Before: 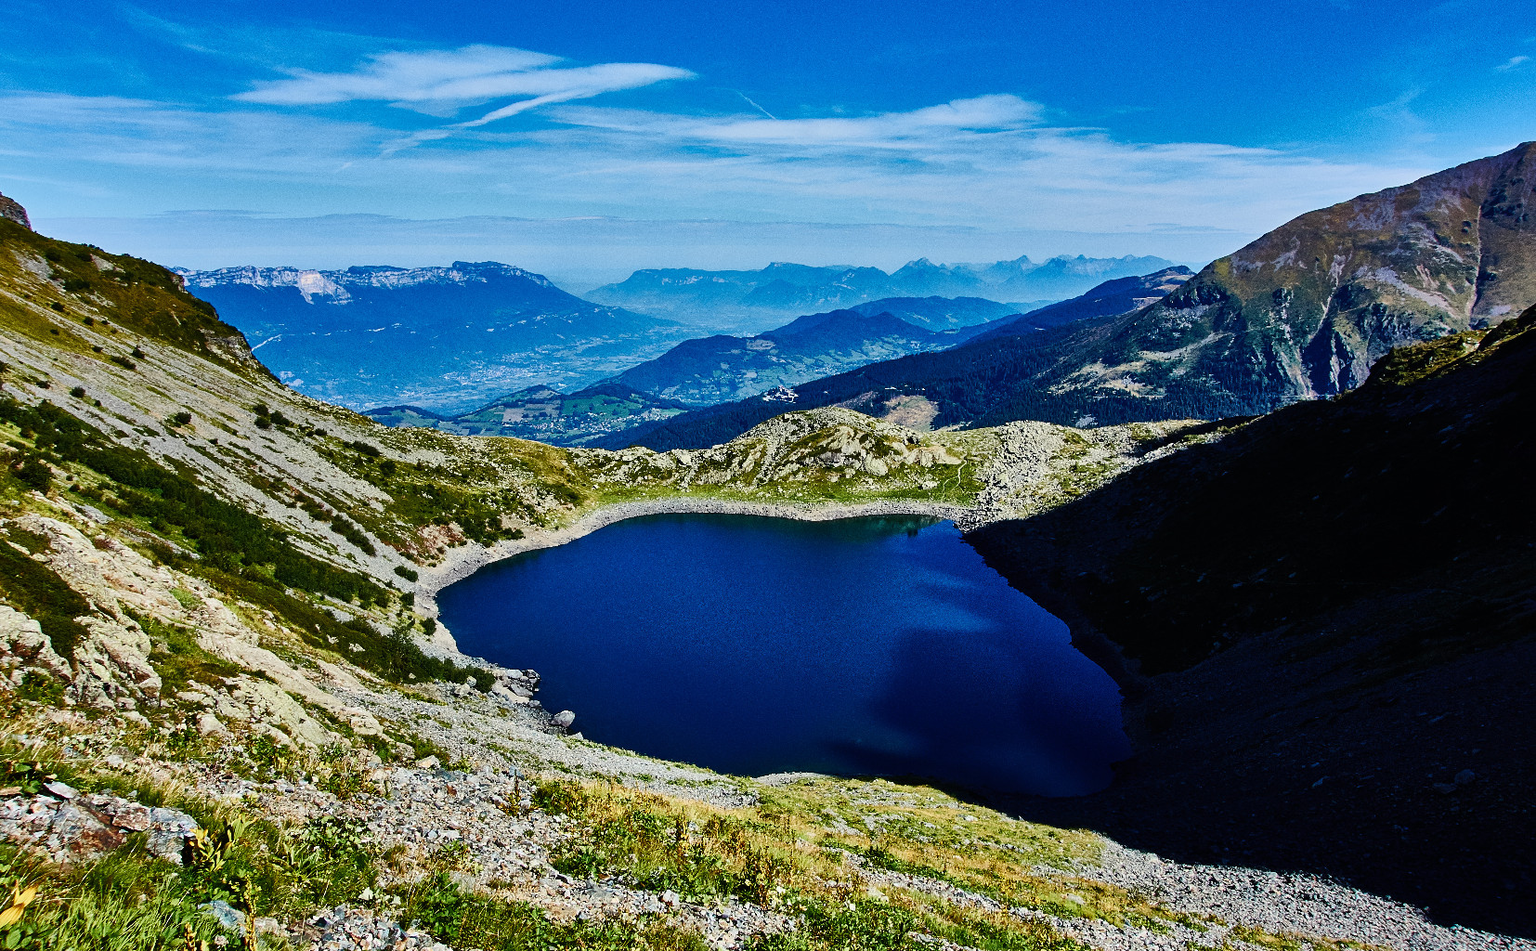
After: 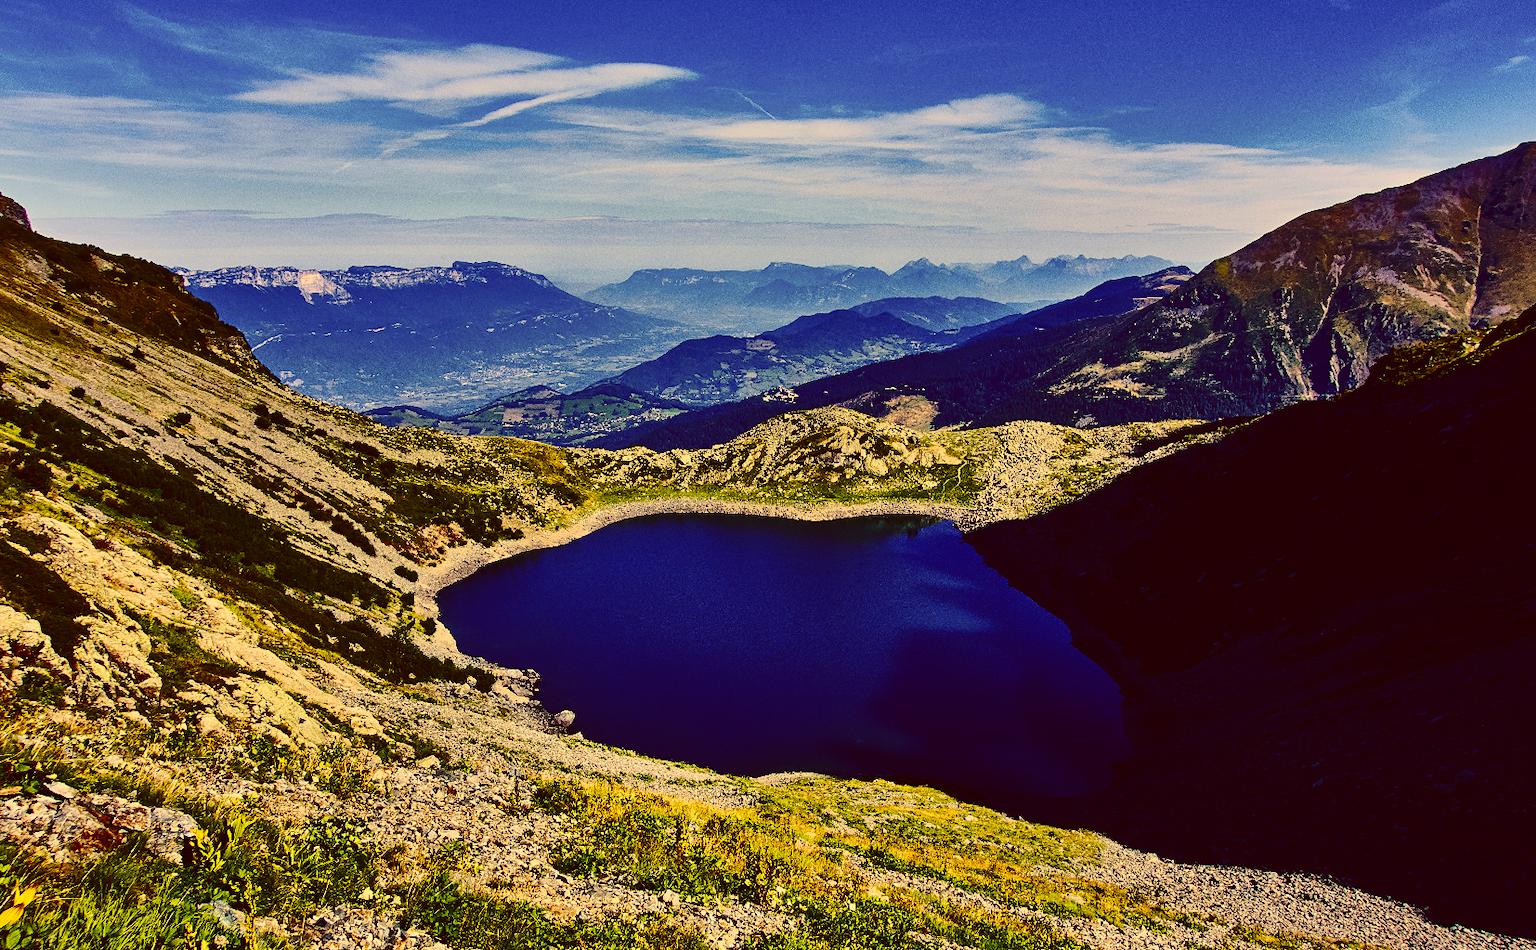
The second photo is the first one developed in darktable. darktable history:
color correction: highlights a* 10.12, highlights b* 39.04, shadows a* 14.62, shadows b* 3.37
exposure: black level correction -0.015, compensate highlight preservation false
contrast brightness saturation: contrast 0.22, brightness -0.19, saturation 0.24
